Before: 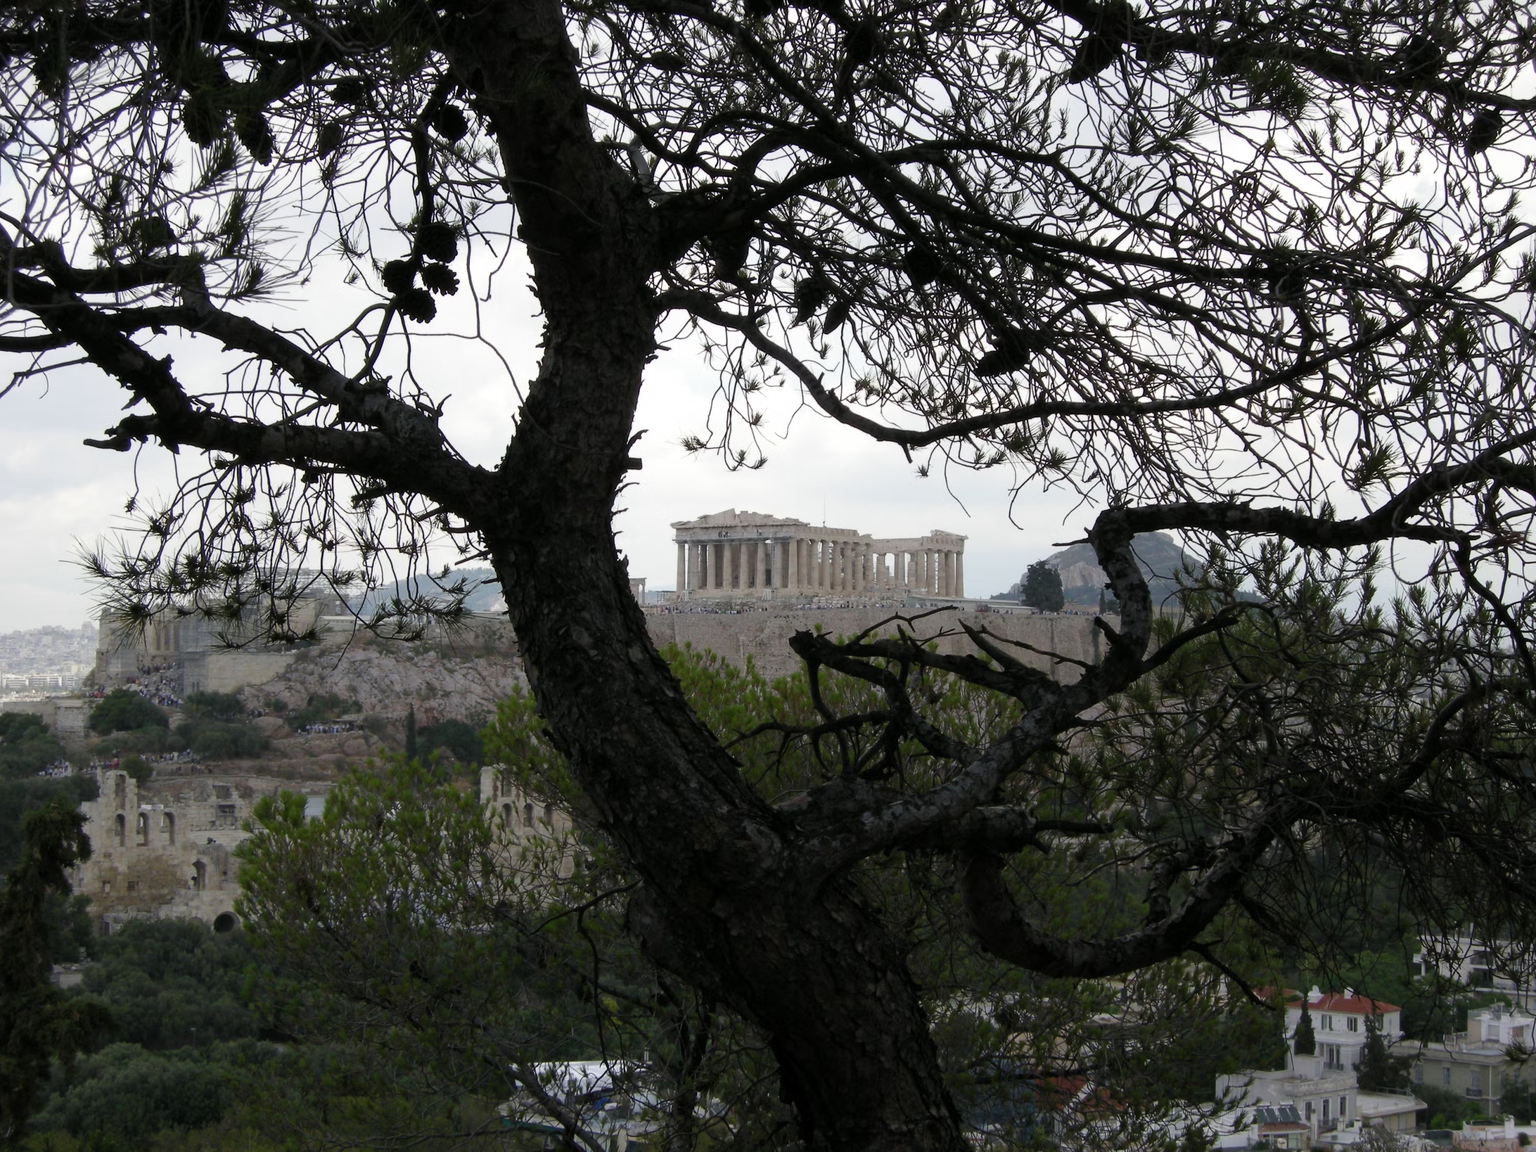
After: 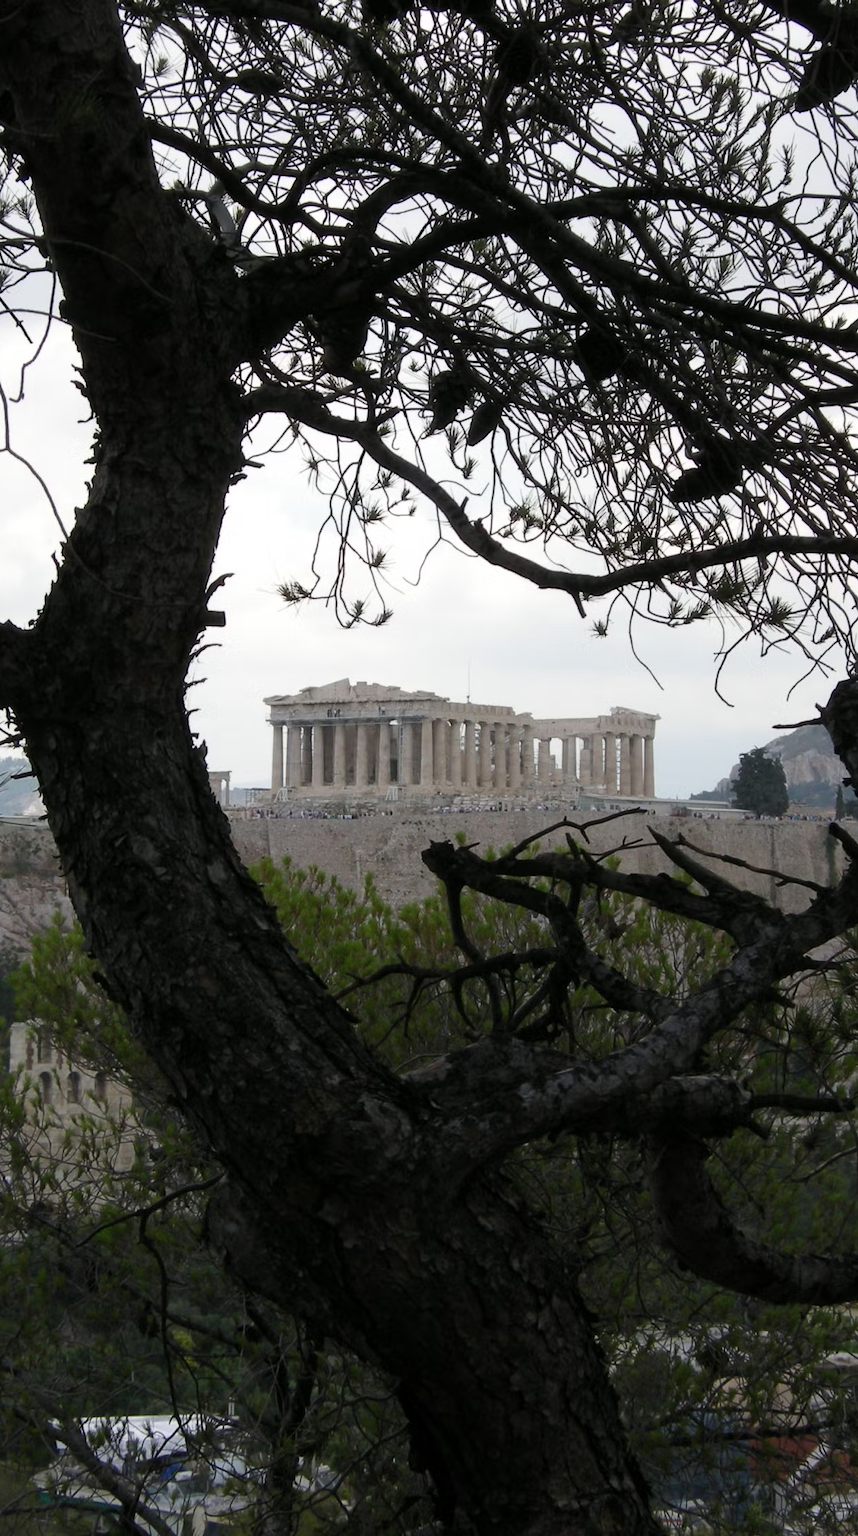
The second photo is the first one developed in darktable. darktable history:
crop: left 30.806%, right 27.263%
